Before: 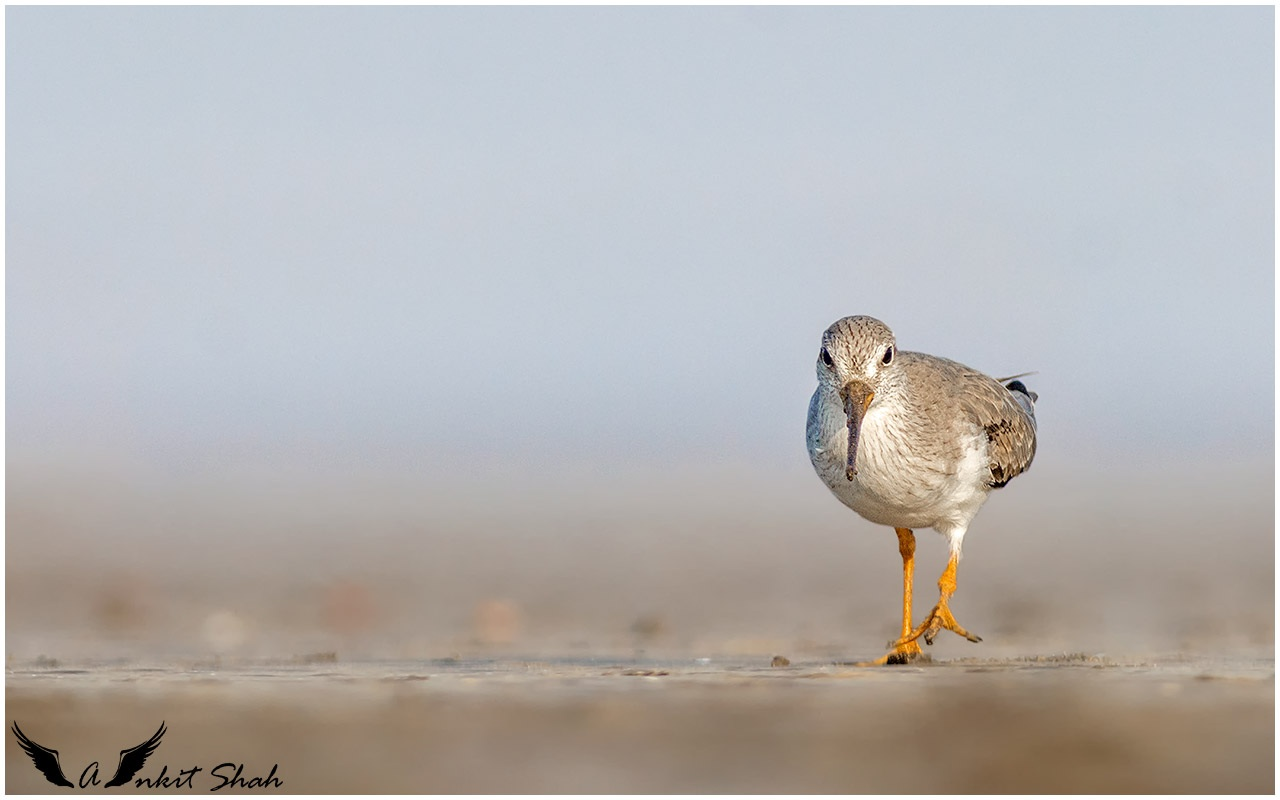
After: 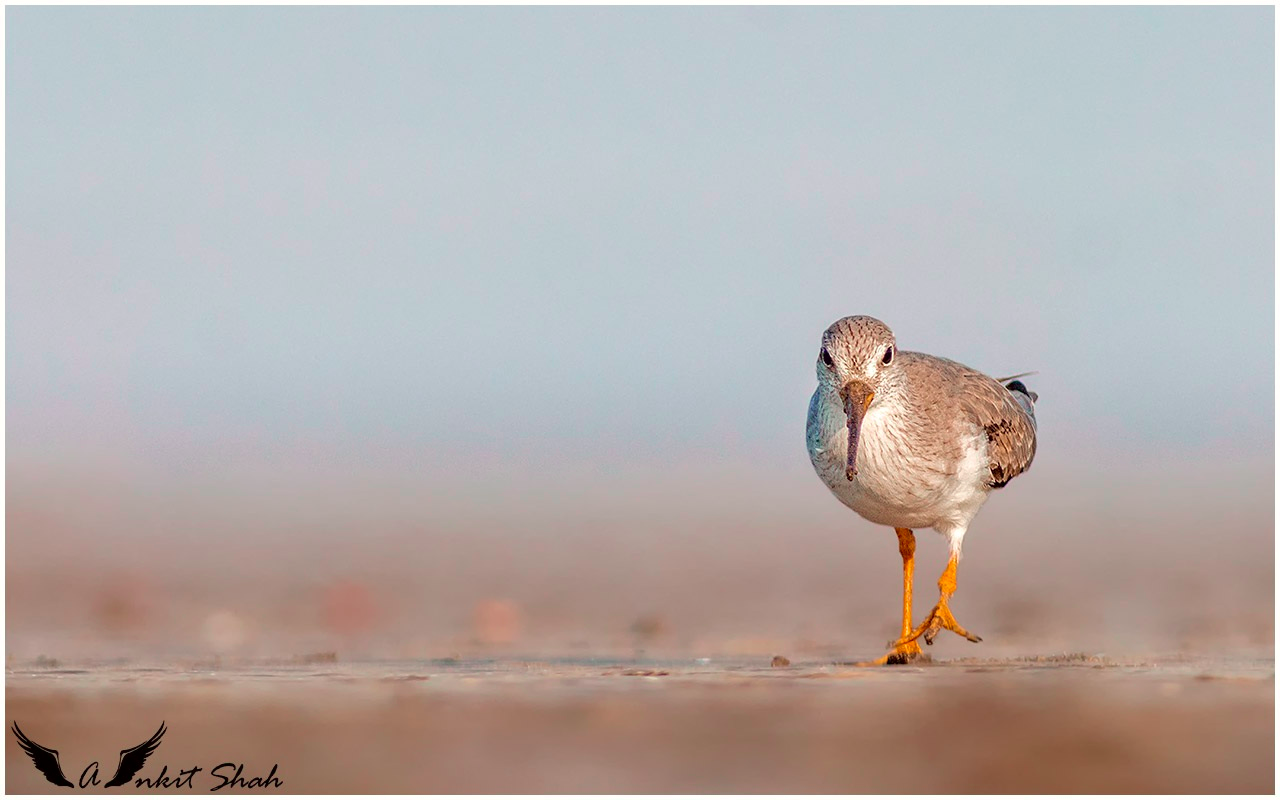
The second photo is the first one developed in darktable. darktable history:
tone curve: curves: ch0 [(0, 0) (0.045, 0.074) (0.883, 0.858) (1, 1)]; ch1 [(0, 0) (0.149, 0.074) (0.379, 0.327) (0.427, 0.401) (0.489, 0.479) (0.505, 0.515) (0.537, 0.573) (0.563, 0.599) (1, 1)]; ch2 [(0, 0) (0.307, 0.298) (0.388, 0.375) (0.443, 0.456) (0.485, 0.492) (1, 1)], color space Lab, independent channels, preserve colors none
contrast brightness saturation: contrast 0.13, brightness -0.05, saturation 0.16
